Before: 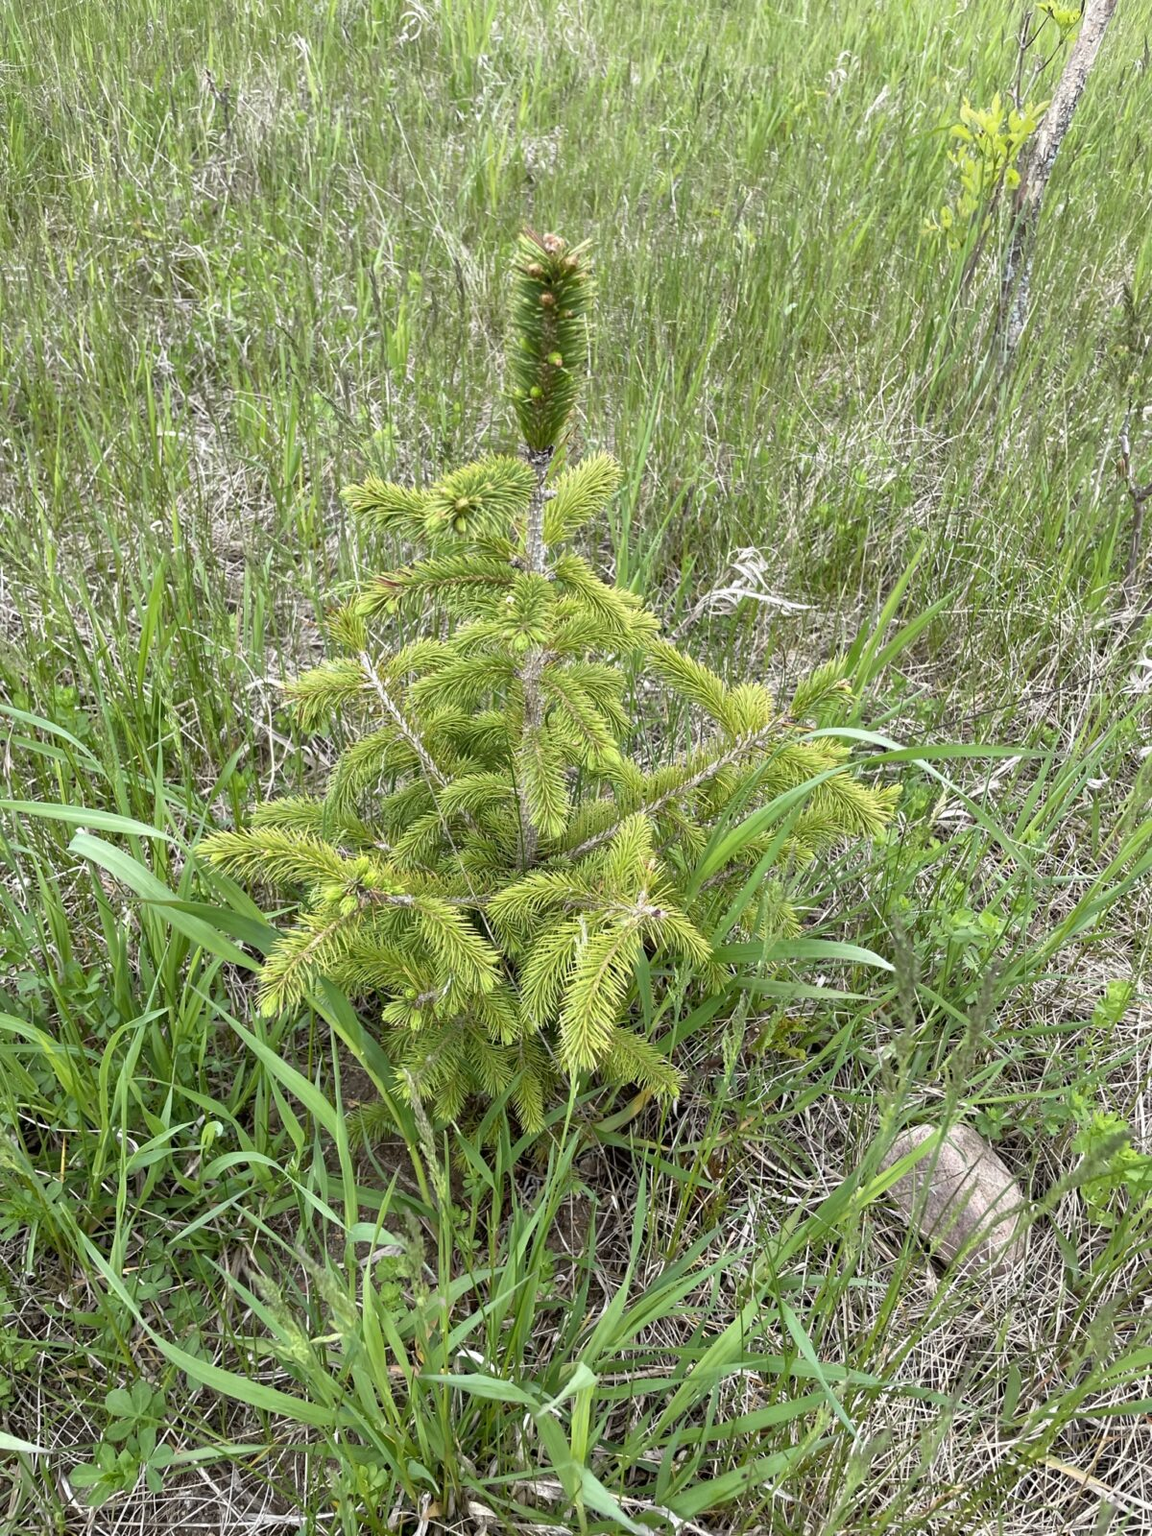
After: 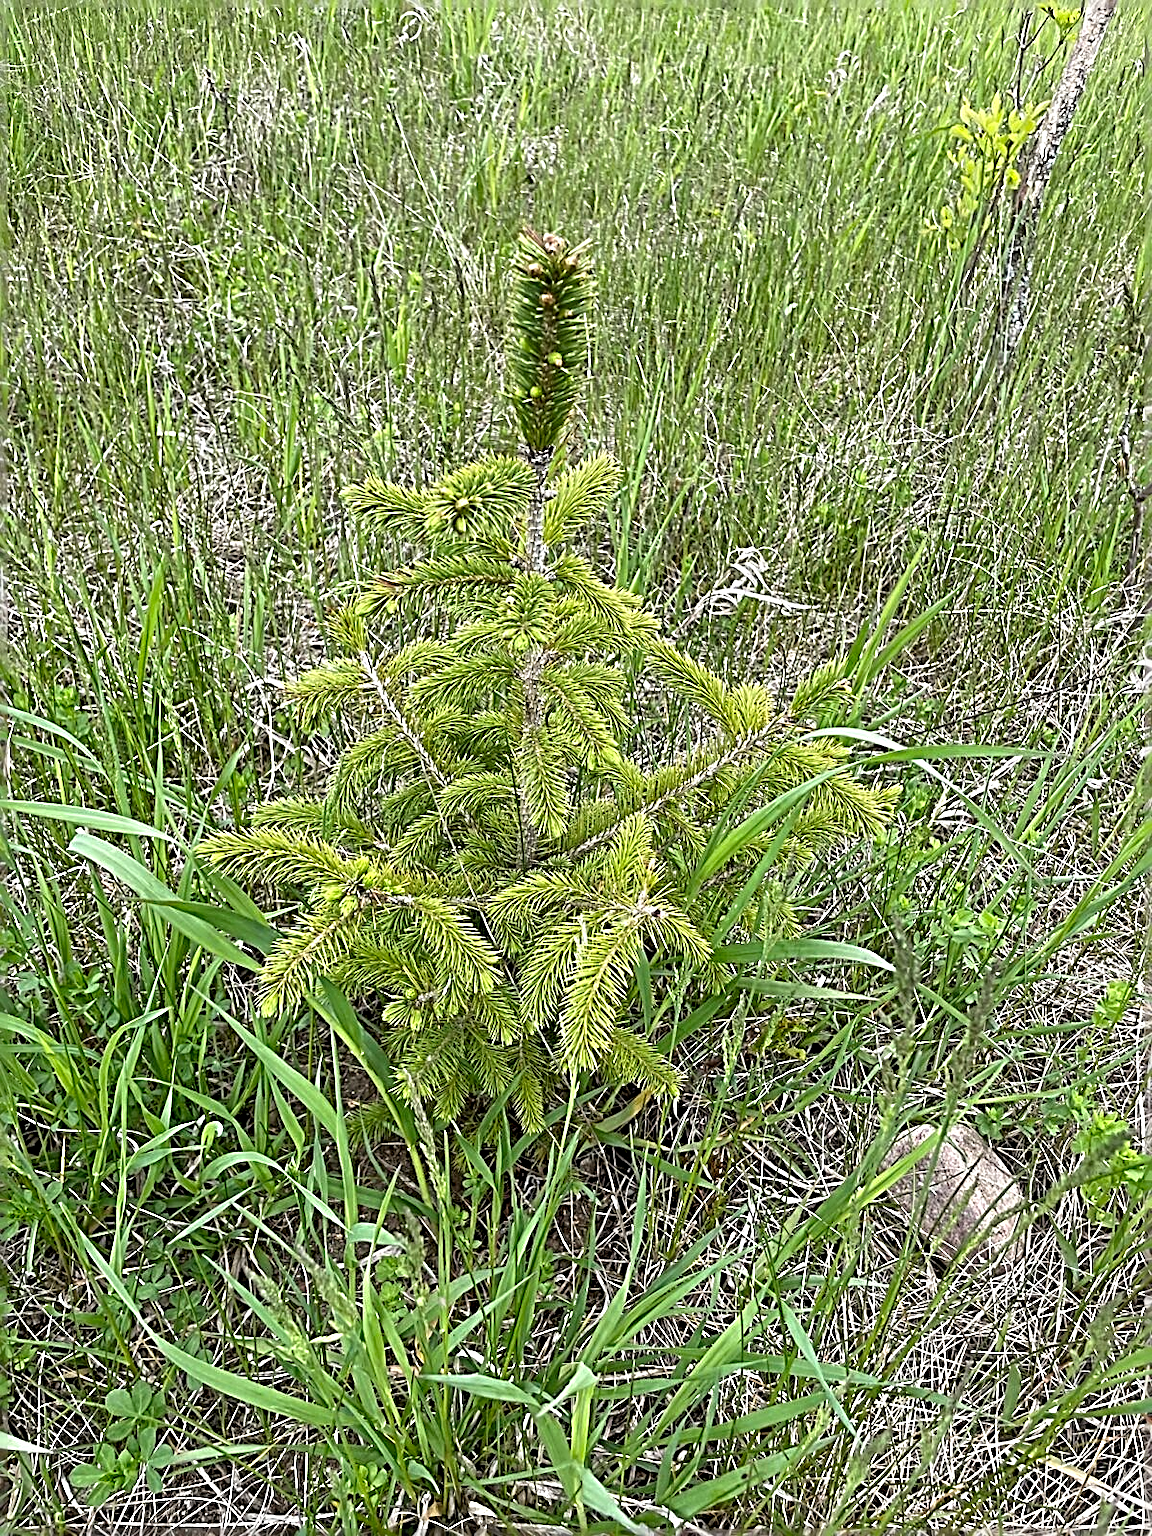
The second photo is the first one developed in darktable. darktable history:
sharpen: radius 3.156, amount 1.744
